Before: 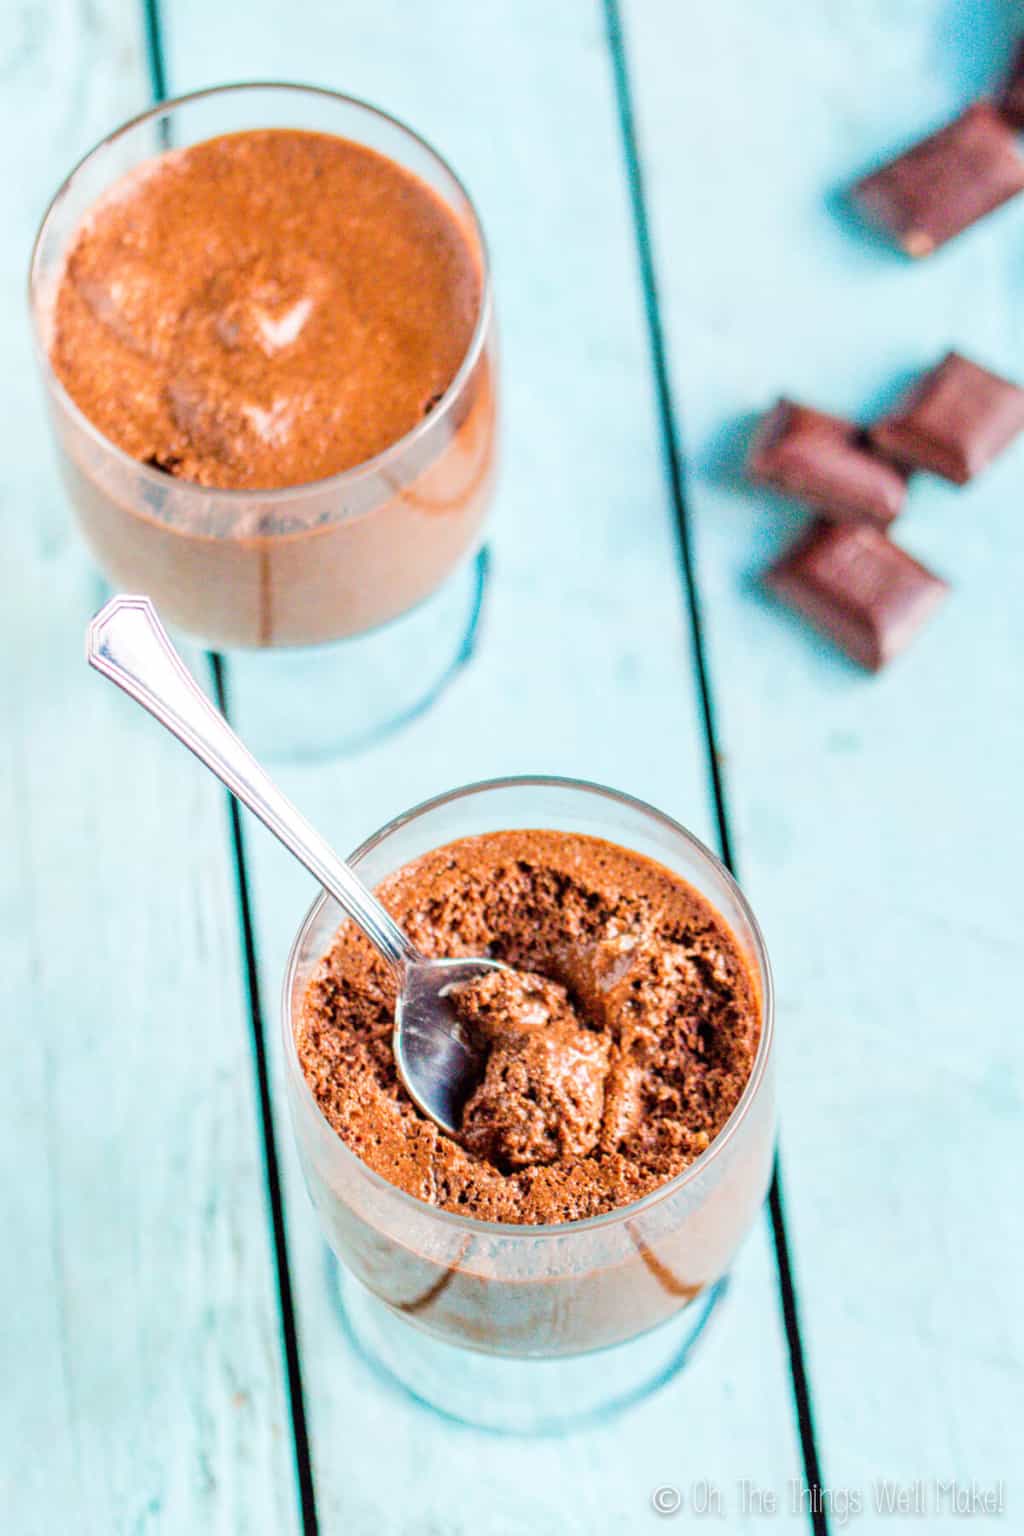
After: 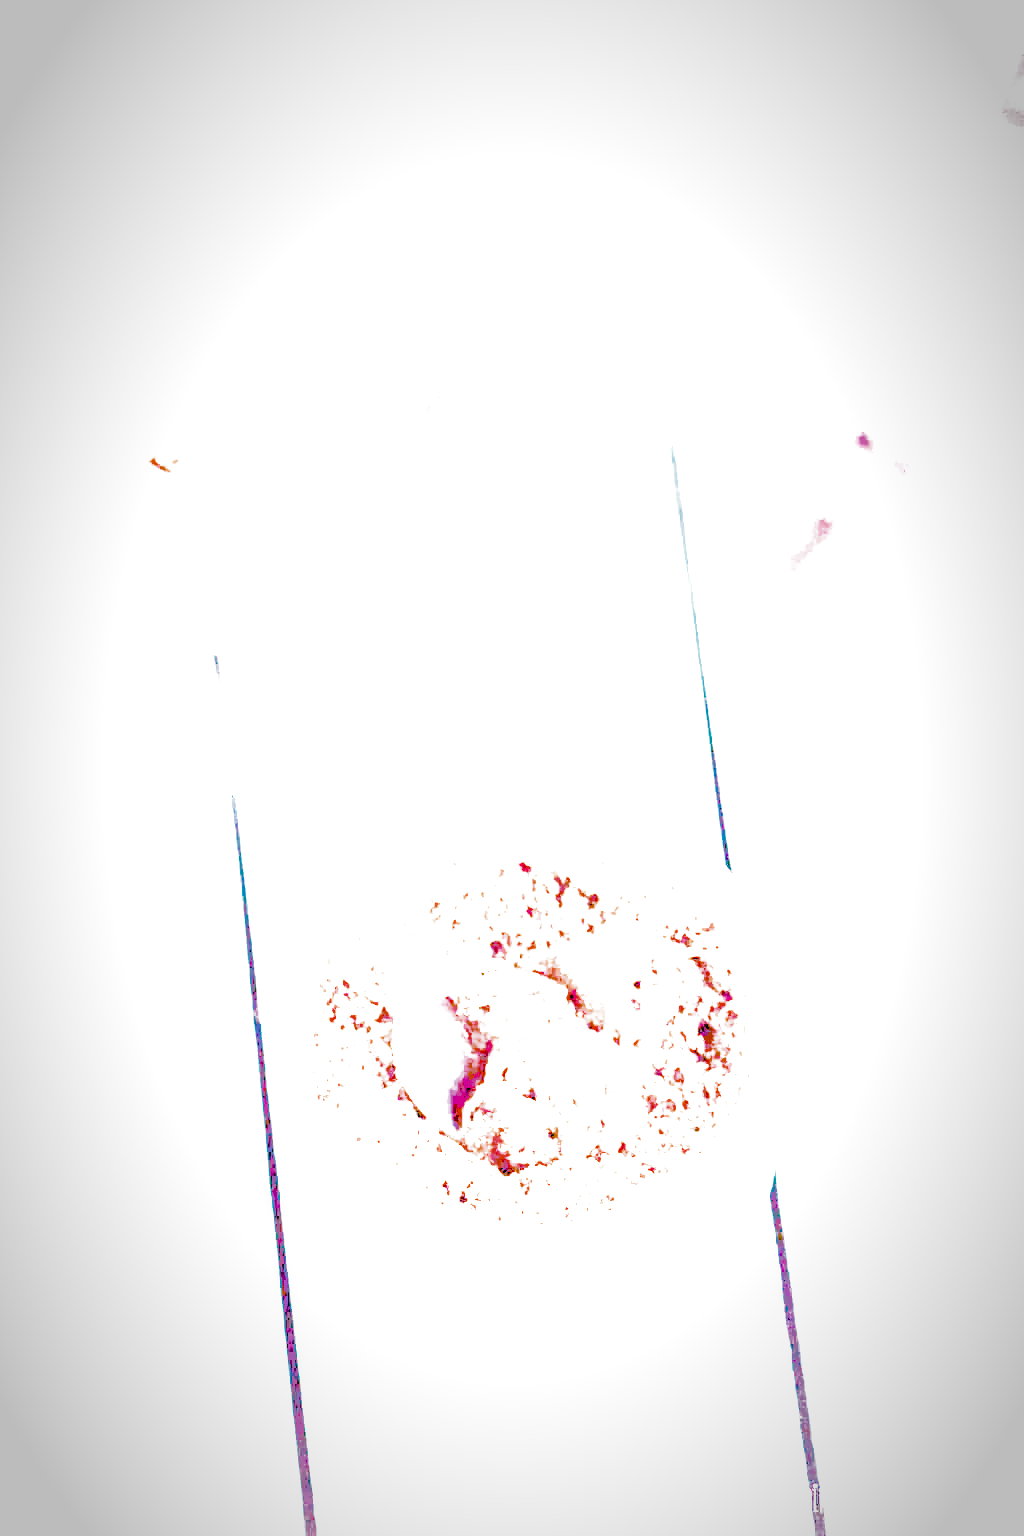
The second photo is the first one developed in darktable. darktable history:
denoise (profiled): preserve shadows 1.29, scattering 0.02, a [-1, 0, 0], compensate highlight preservation false
haze removal: compatibility mode true, adaptive false
highlight reconstruction: on, module defaults
lens correction: scale 1, crop 1, focal 35, aperture 2, distance 5.75, camera "Canon EOS RP", lens "Canon RF 35mm F1.8 MACRO IS STM"
white balance: red 2.229, blue 1.46
velvia: on, module defaults
exposure: black level correction 0, exposure 2.13 EV, compensate exposure bias true, compensate highlight preservation false
local contrast: on, module defaults
vignetting: automatic ratio true
color balance rgb: linear chroma grading › global chroma 5%, perceptual saturation grading › global saturation 20%, perceptual saturation grading › highlights -25%, perceptual saturation grading › shadows 25%, perceptual brilliance grading › global brilliance 7%, global vibrance 5%
color calibration: illuminant as shot in camera, x 0.37, y 0.382, temperature 4313.32 K
filmic rgb: black relative exposure -3.89 EV, white relative exposure 4.3 EV, hardness 2.27, preserve chrominance no, color science v5 (2021), contrast in shadows soft, contrast in highlights soft
tone equalizer "contrast tone curve: strong": -8 EV -1.08 EV, -7 EV -1.01 EV, -6 EV -0.867 EV, -5 EV -0.578 EV, -3 EV 0.578 EV, -2 EV 0.867 EV, -1 EV 1.01 EV, +0 EV 1.08 EV, edges refinement/feathering 500, mask exposure compensation -1.57 EV, preserve details no
shadows and highlights: white point adjustment 3.5
